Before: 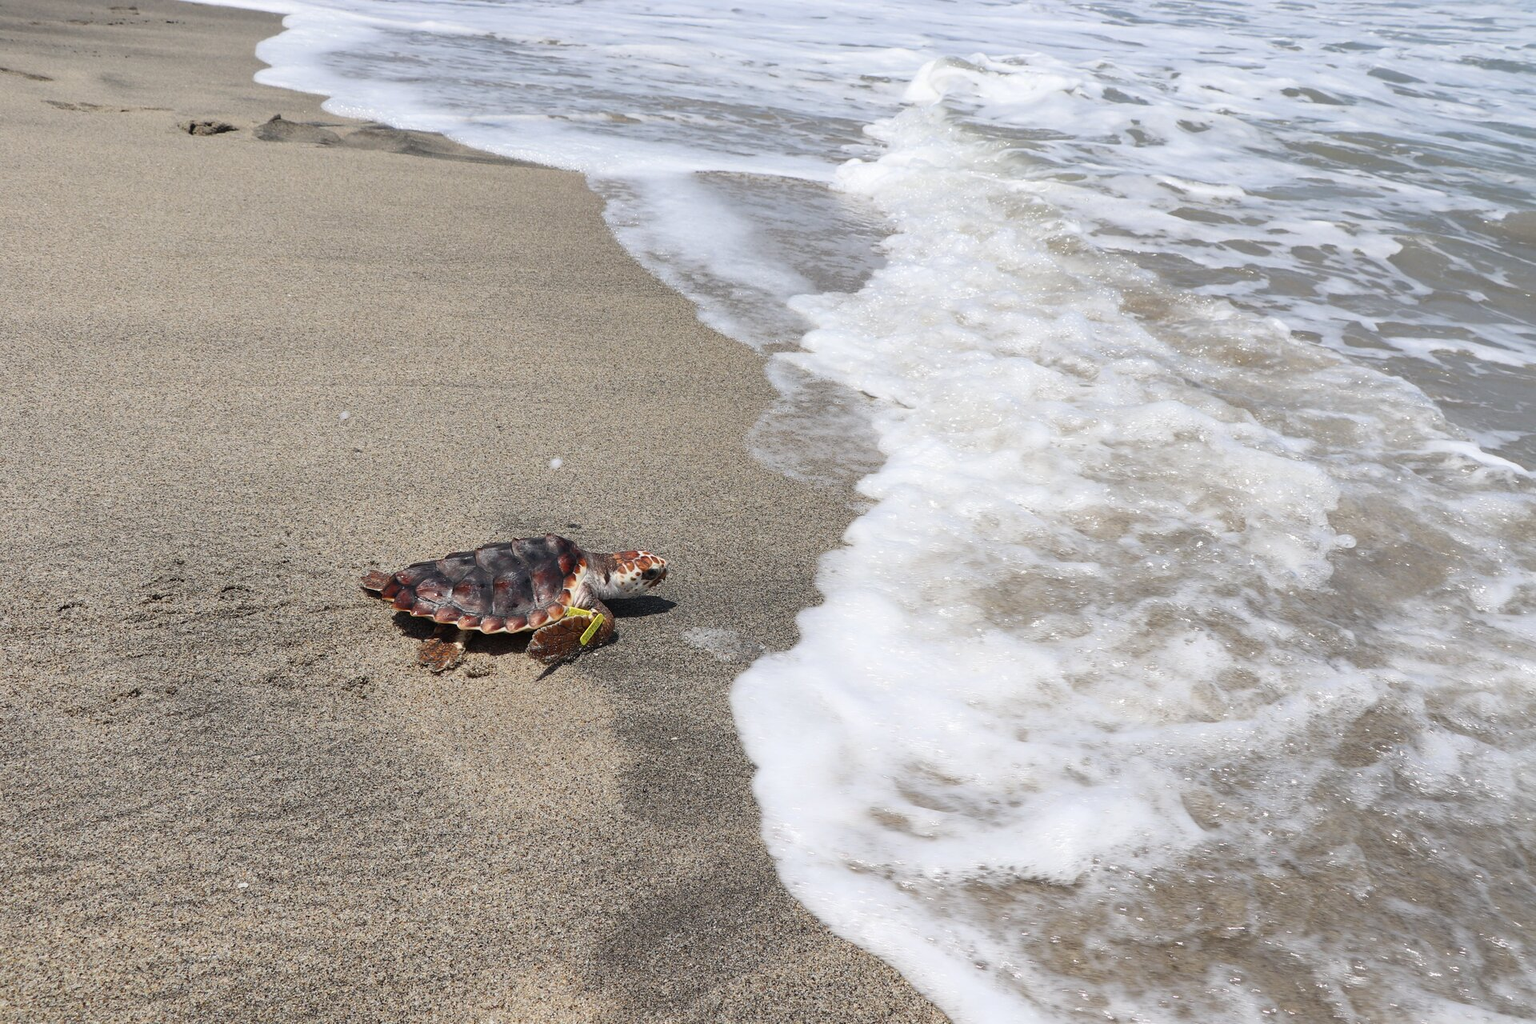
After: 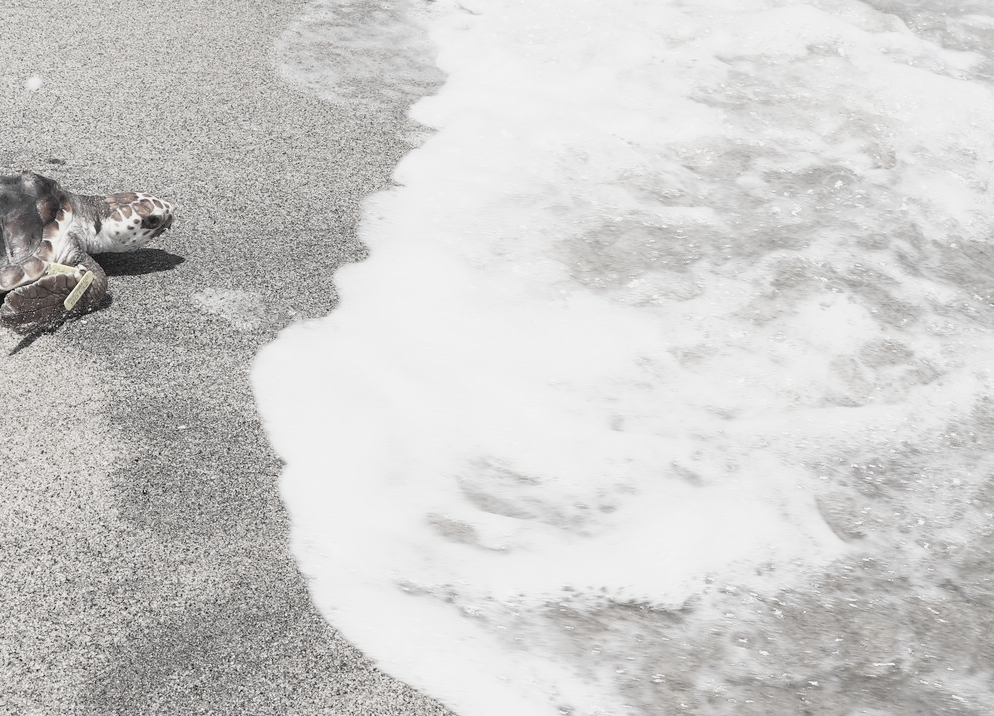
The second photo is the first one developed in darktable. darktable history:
crop: left 34.479%, top 38.822%, right 13.718%, bottom 5.172%
base curve: curves: ch0 [(0, 0) (0.088, 0.125) (0.176, 0.251) (0.354, 0.501) (0.613, 0.749) (1, 0.877)], preserve colors none
contrast brightness saturation: brightness 0.15
color correction: saturation 0.2
